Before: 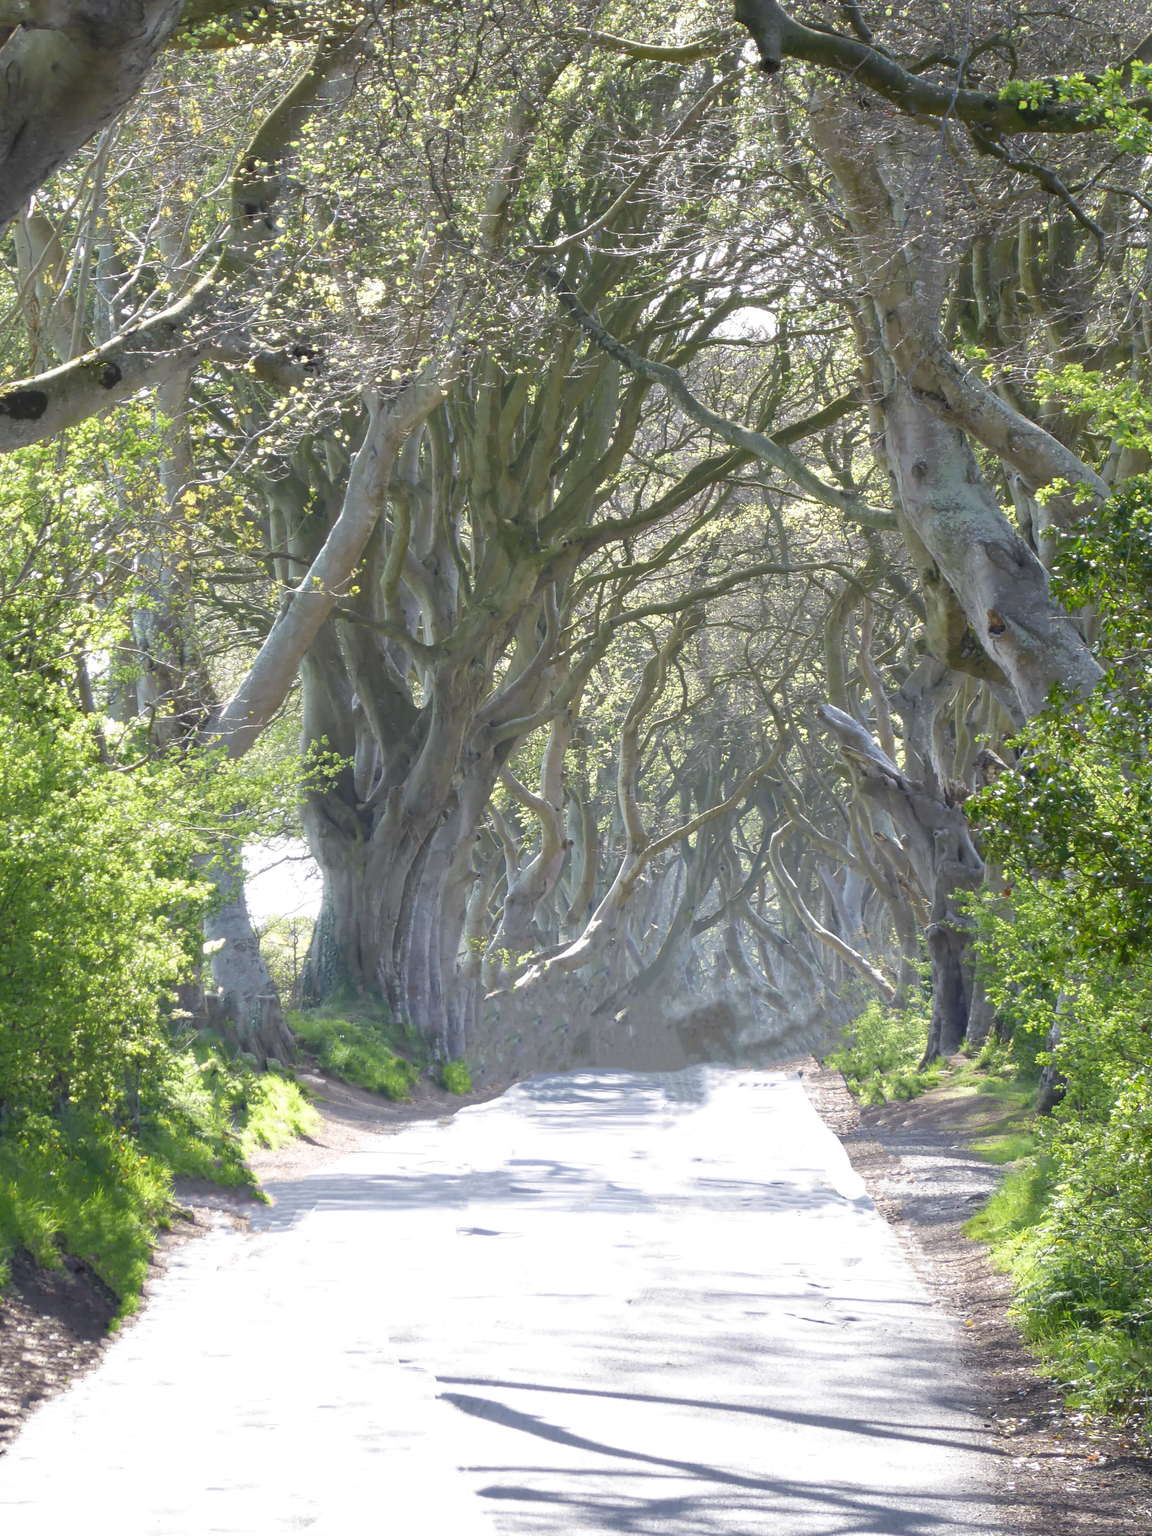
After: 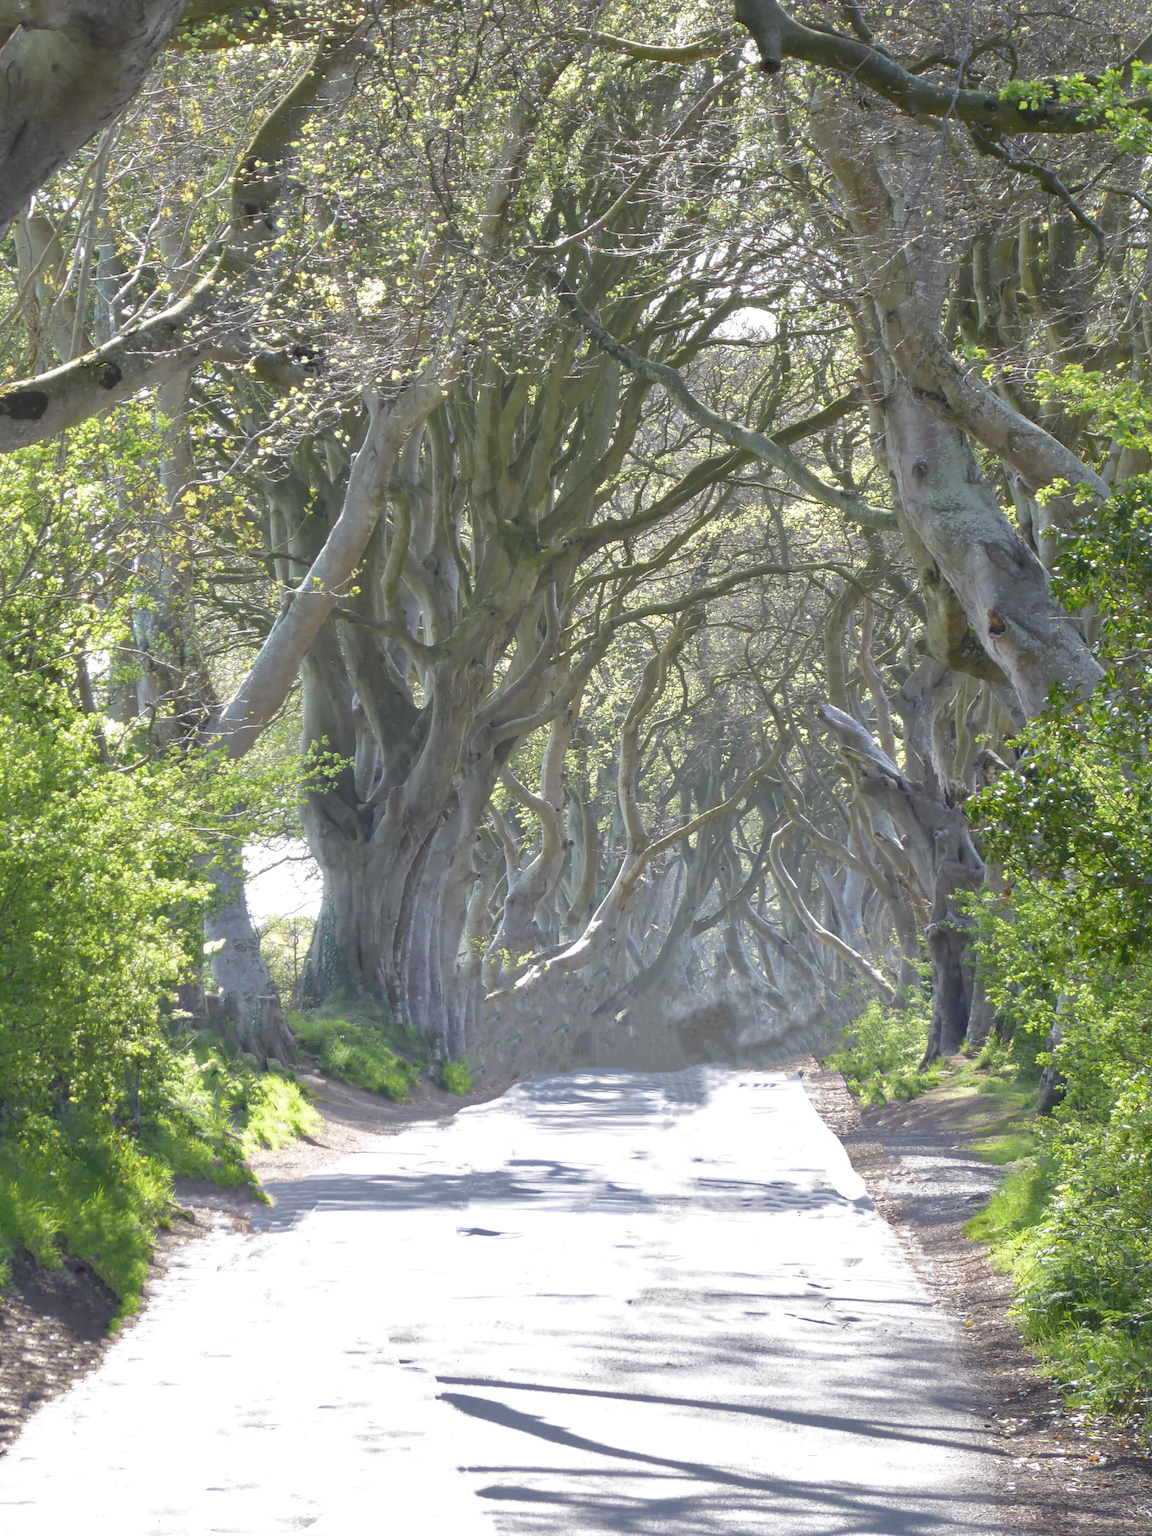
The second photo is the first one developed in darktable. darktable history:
contrast brightness saturation: saturation -0.05
shadows and highlights: on, module defaults
